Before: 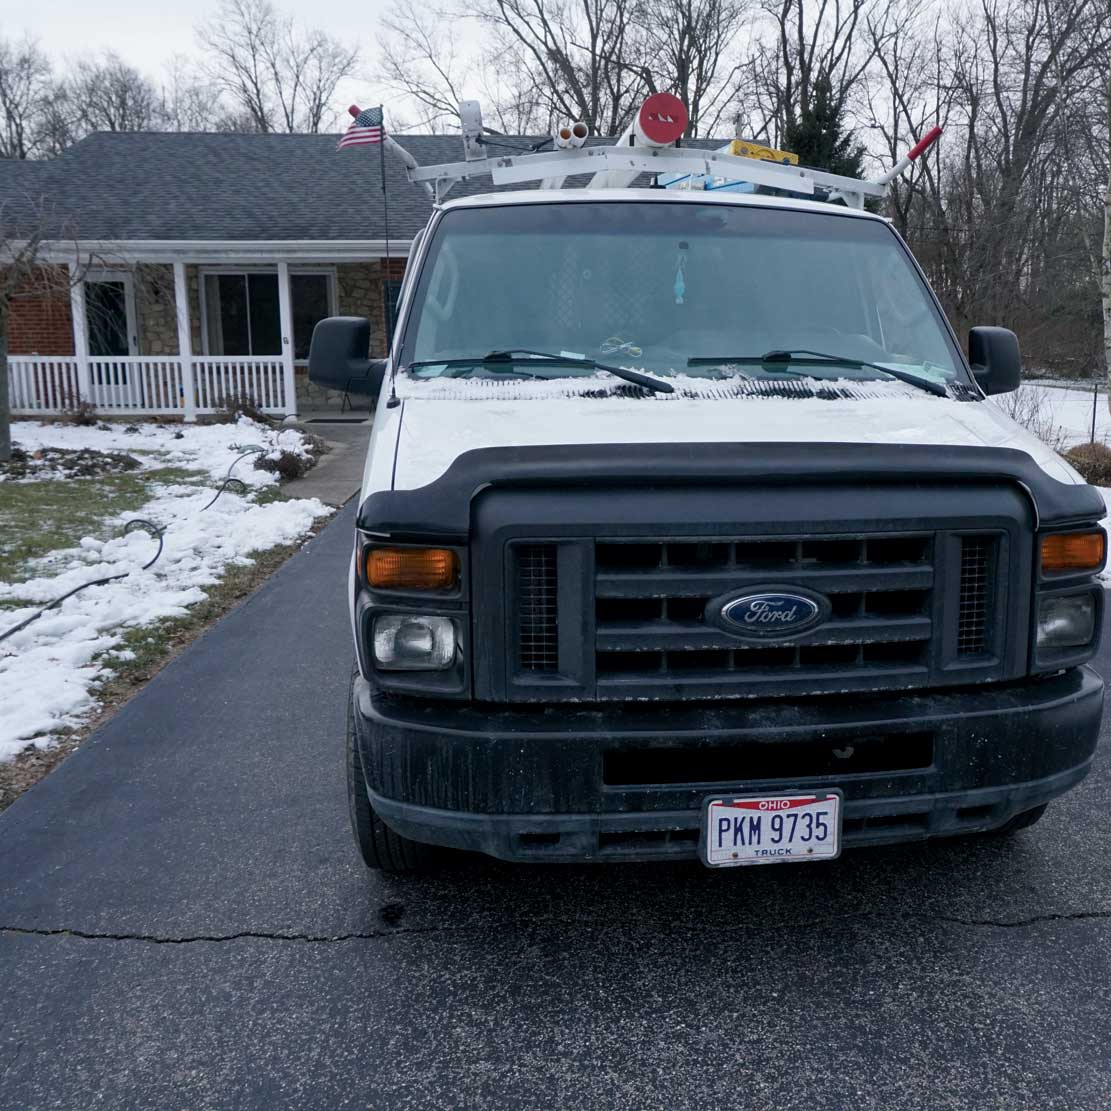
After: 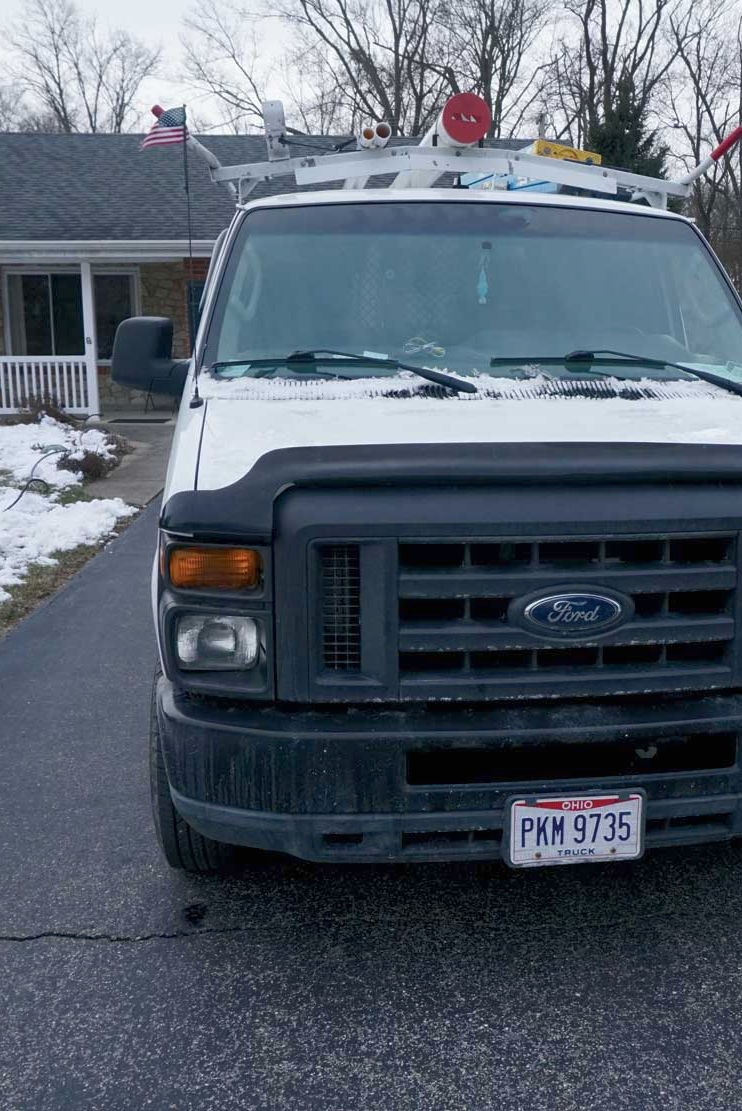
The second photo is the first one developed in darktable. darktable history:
exposure: black level correction 0, compensate exposure bias true, compensate highlight preservation false
crop and rotate: left 17.732%, right 15.423%
rgb curve: curves: ch0 [(0, 0) (0.093, 0.159) (0.241, 0.265) (0.414, 0.42) (1, 1)], compensate middle gray true, preserve colors basic power
